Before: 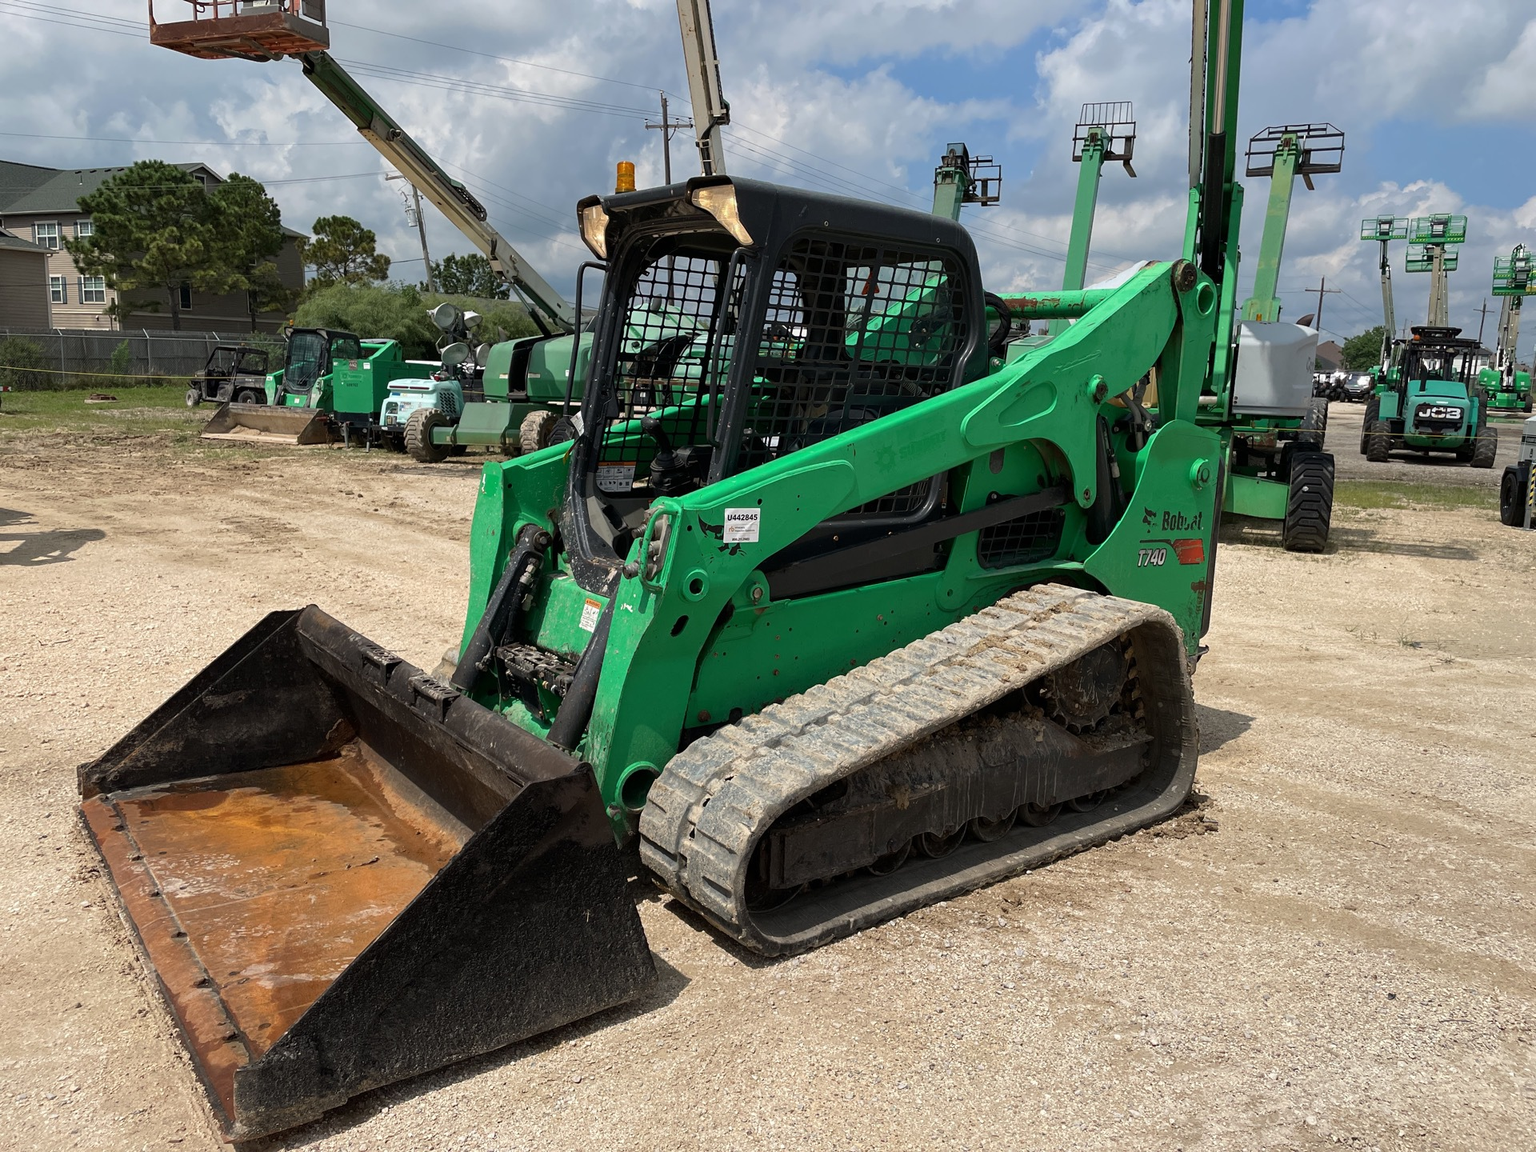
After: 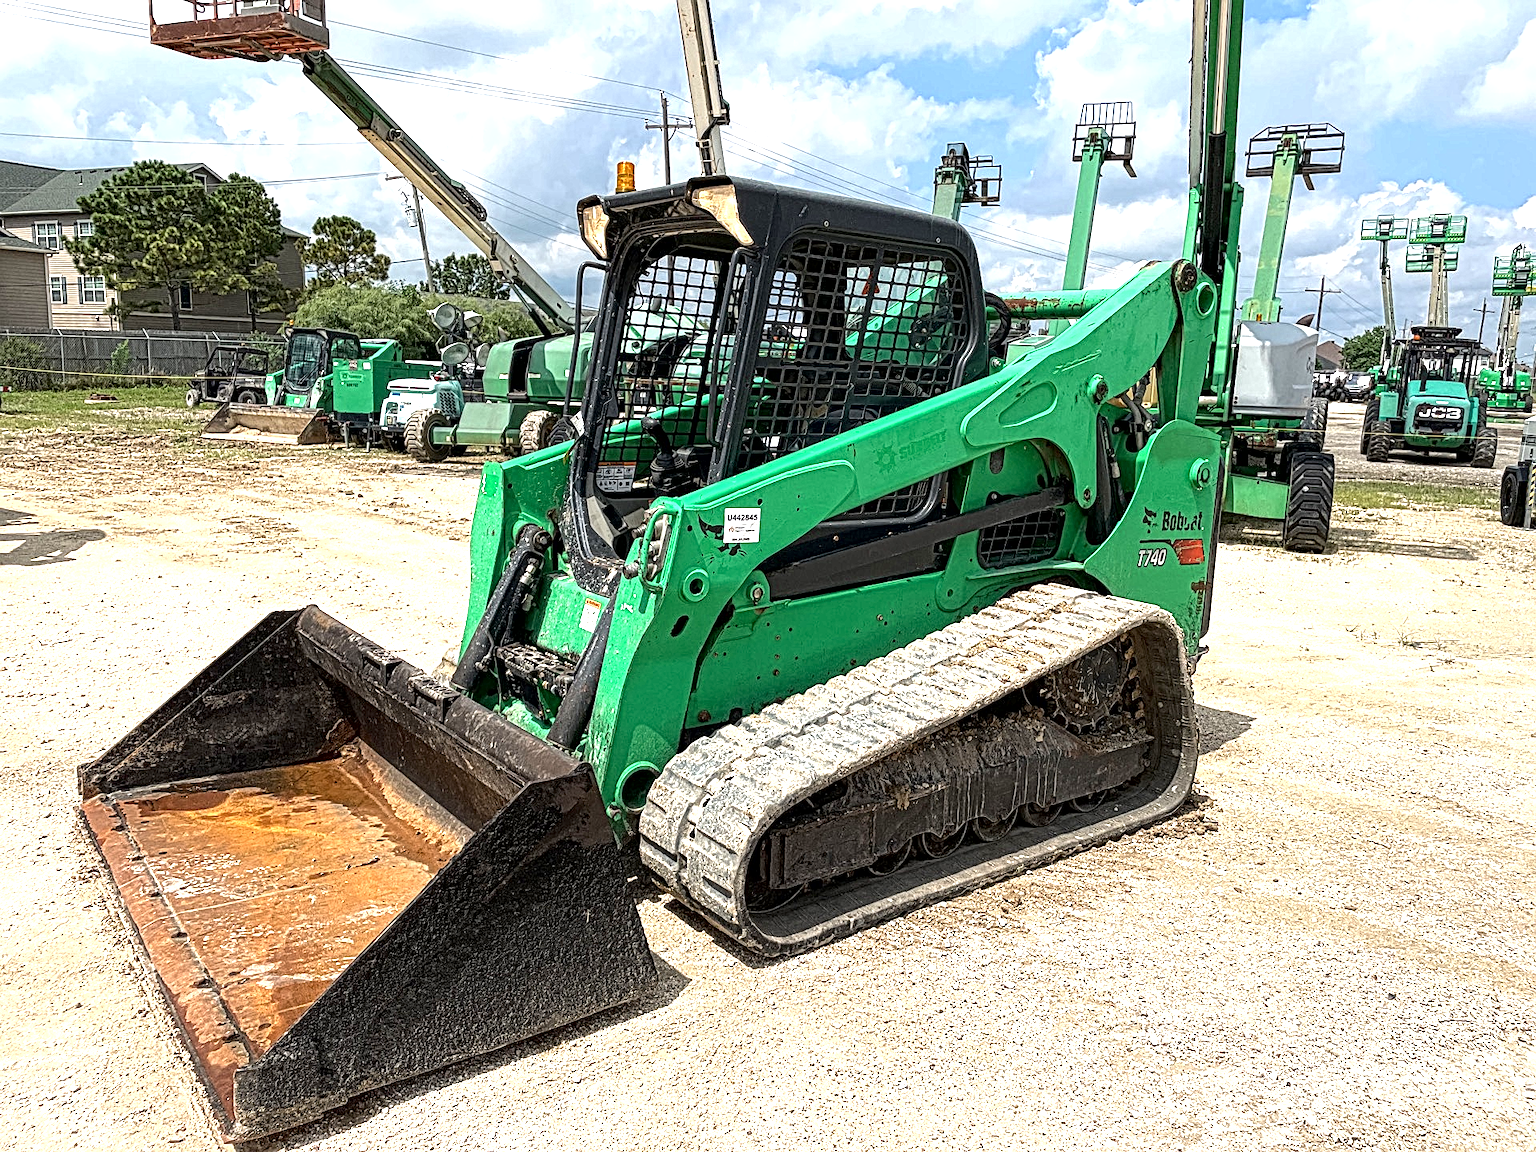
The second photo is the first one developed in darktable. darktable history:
local contrast: mode bilateral grid, contrast 20, coarseness 3, detail 300%, midtone range 0.2
exposure: black level correction 0.001, exposure 1.132 EV, compensate highlight preservation false
